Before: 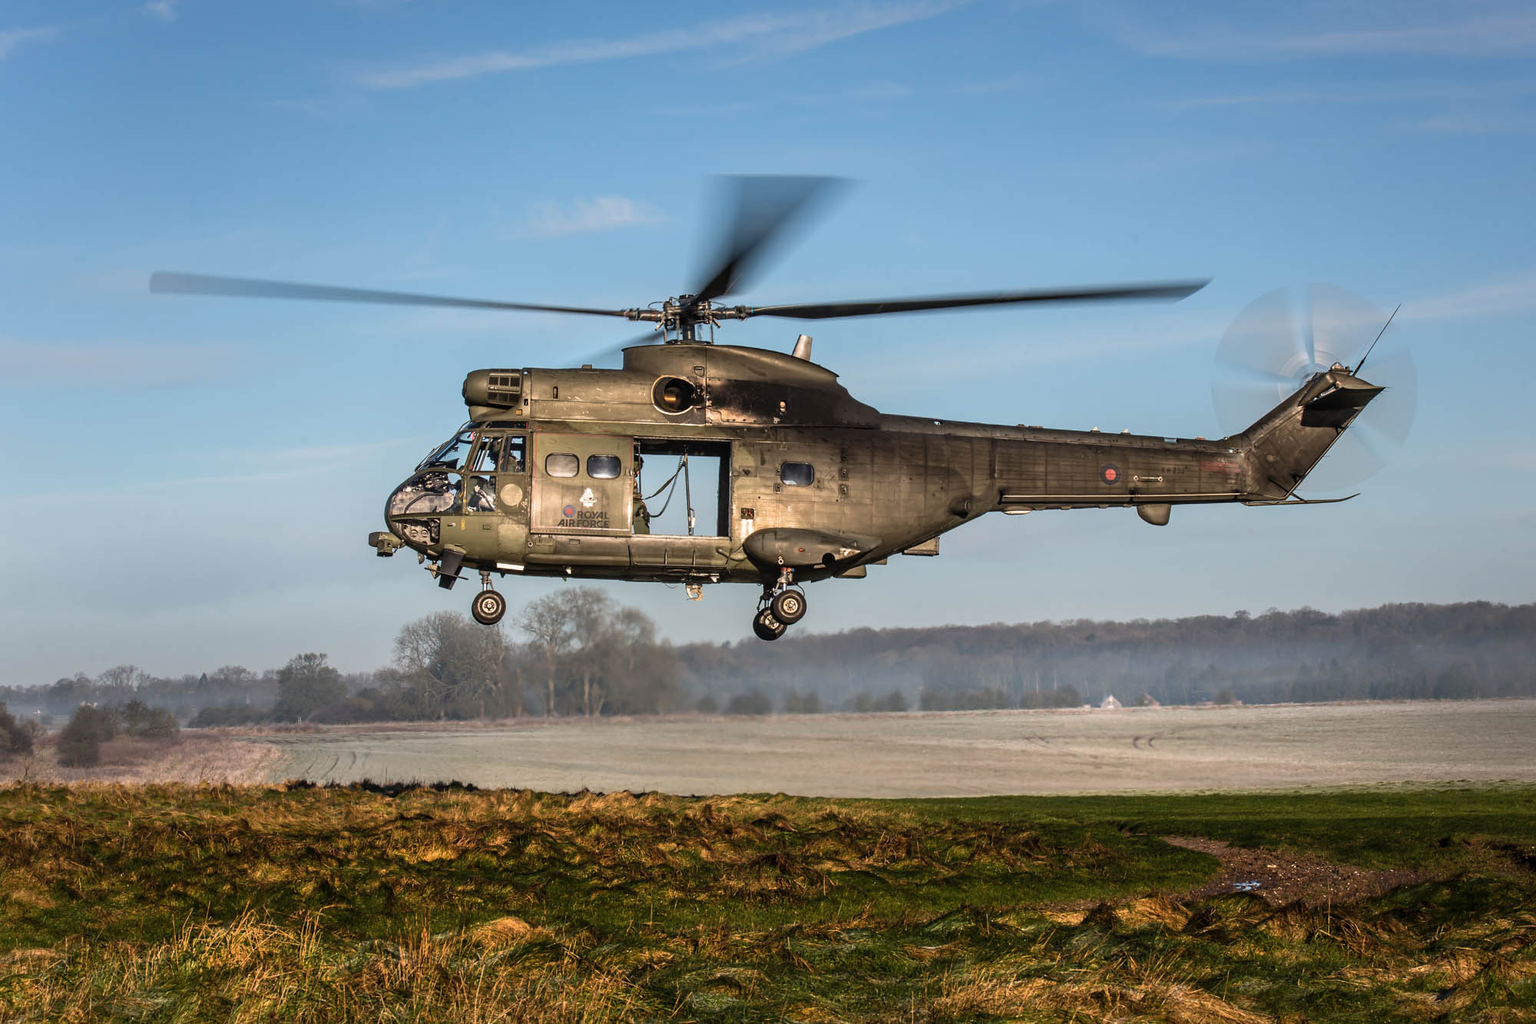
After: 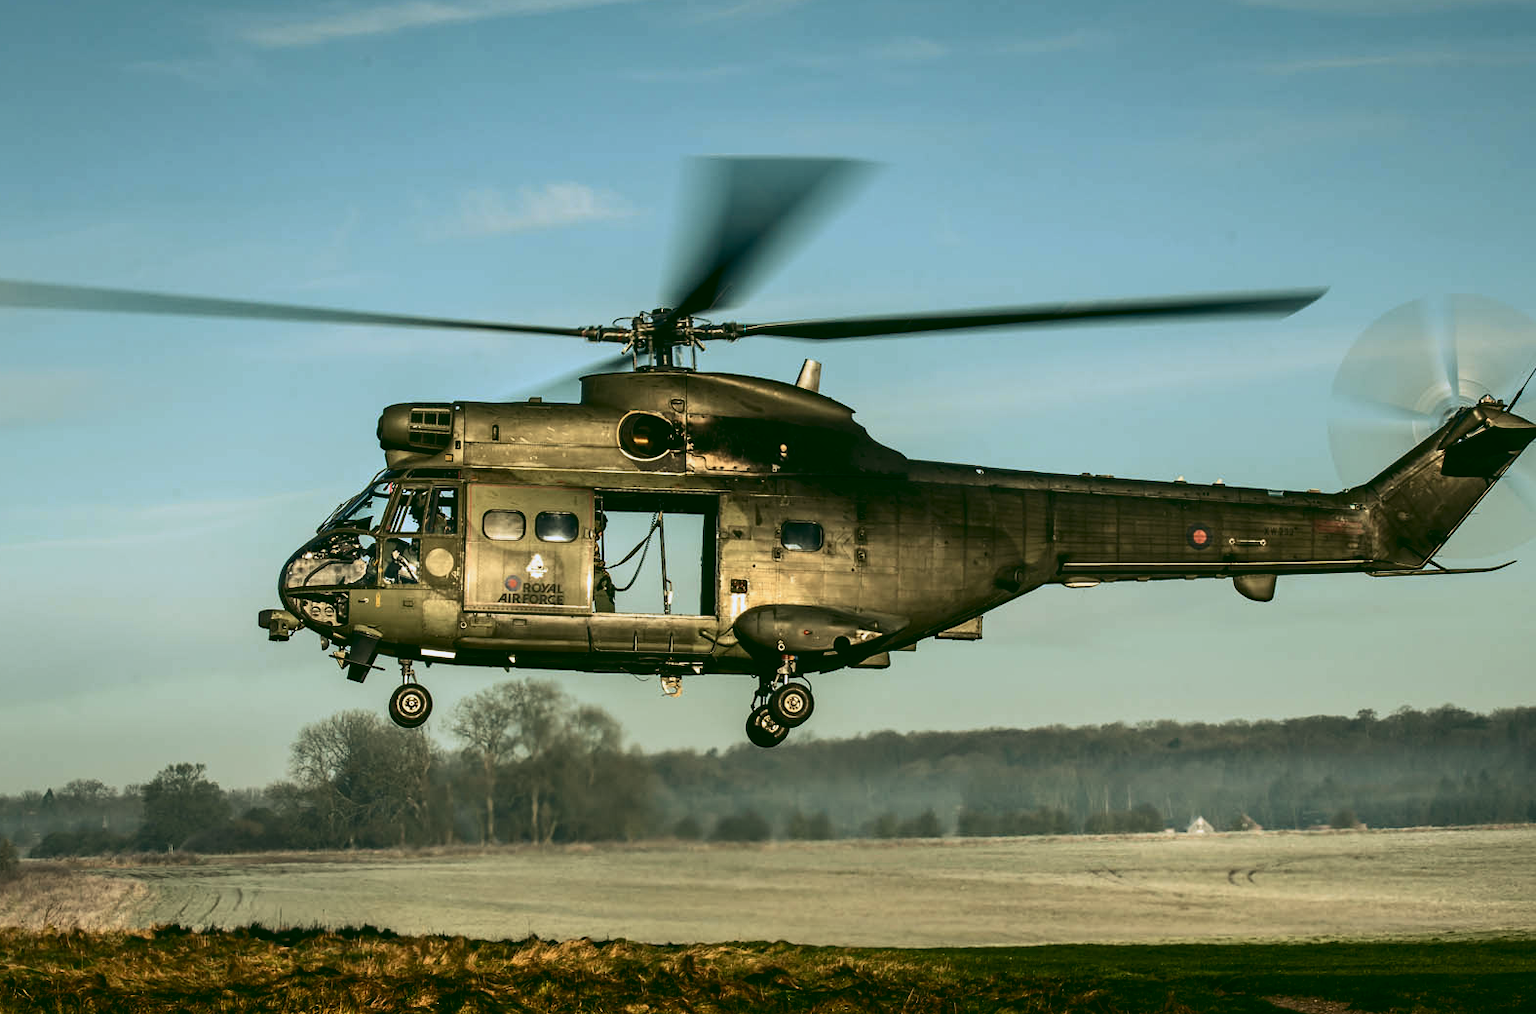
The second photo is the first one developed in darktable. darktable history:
rgb curve: curves: ch0 [(0.123, 0.061) (0.995, 0.887)]; ch1 [(0.06, 0.116) (1, 0.906)]; ch2 [(0, 0) (0.824, 0.69) (1, 1)], mode RGB, independent channels, compensate middle gray true
crop and rotate: left 10.77%, top 5.1%, right 10.41%, bottom 16.76%
contrast brightness saturation: contrast 0.28
